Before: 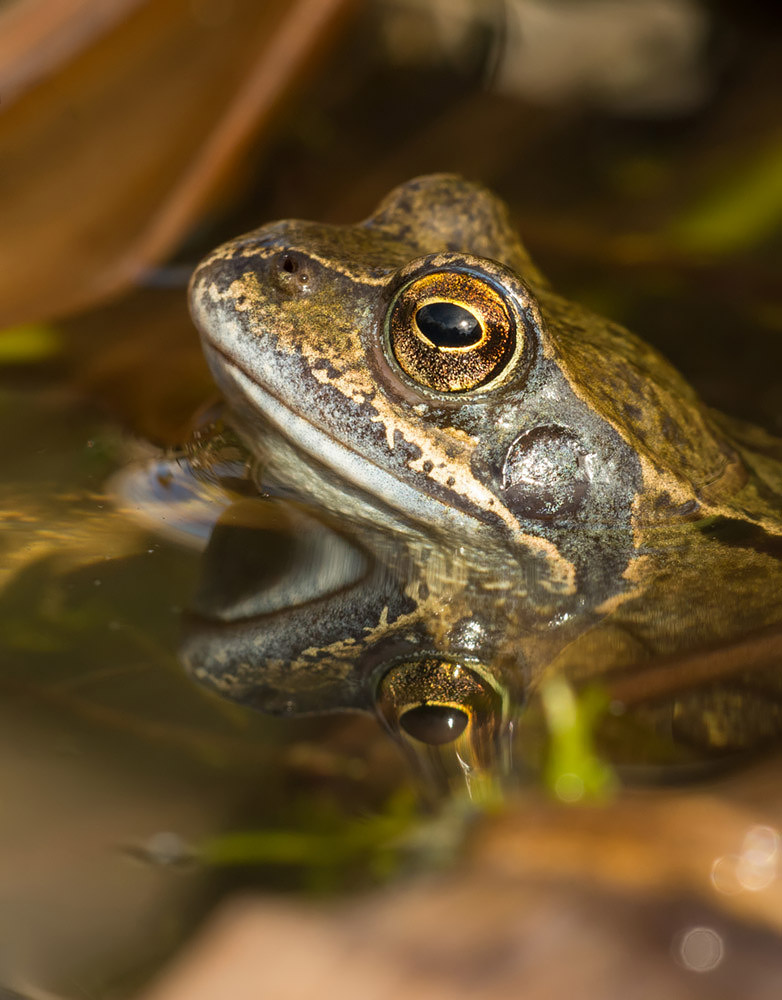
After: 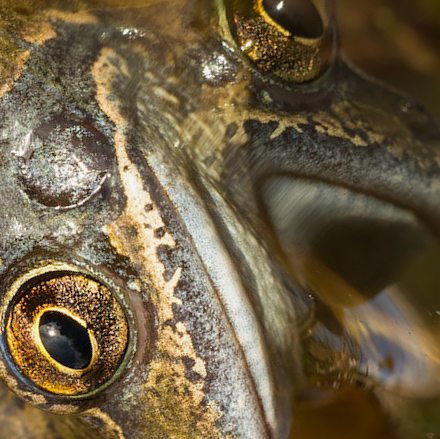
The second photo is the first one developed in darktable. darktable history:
crop and rotate: angle 147.06°, left 9.176%, top 15.607%, right 4.394%, bottom 16.984%
exposure: black level correction 0.001, exposure -0.123 EV, compensate highlight preservation false
